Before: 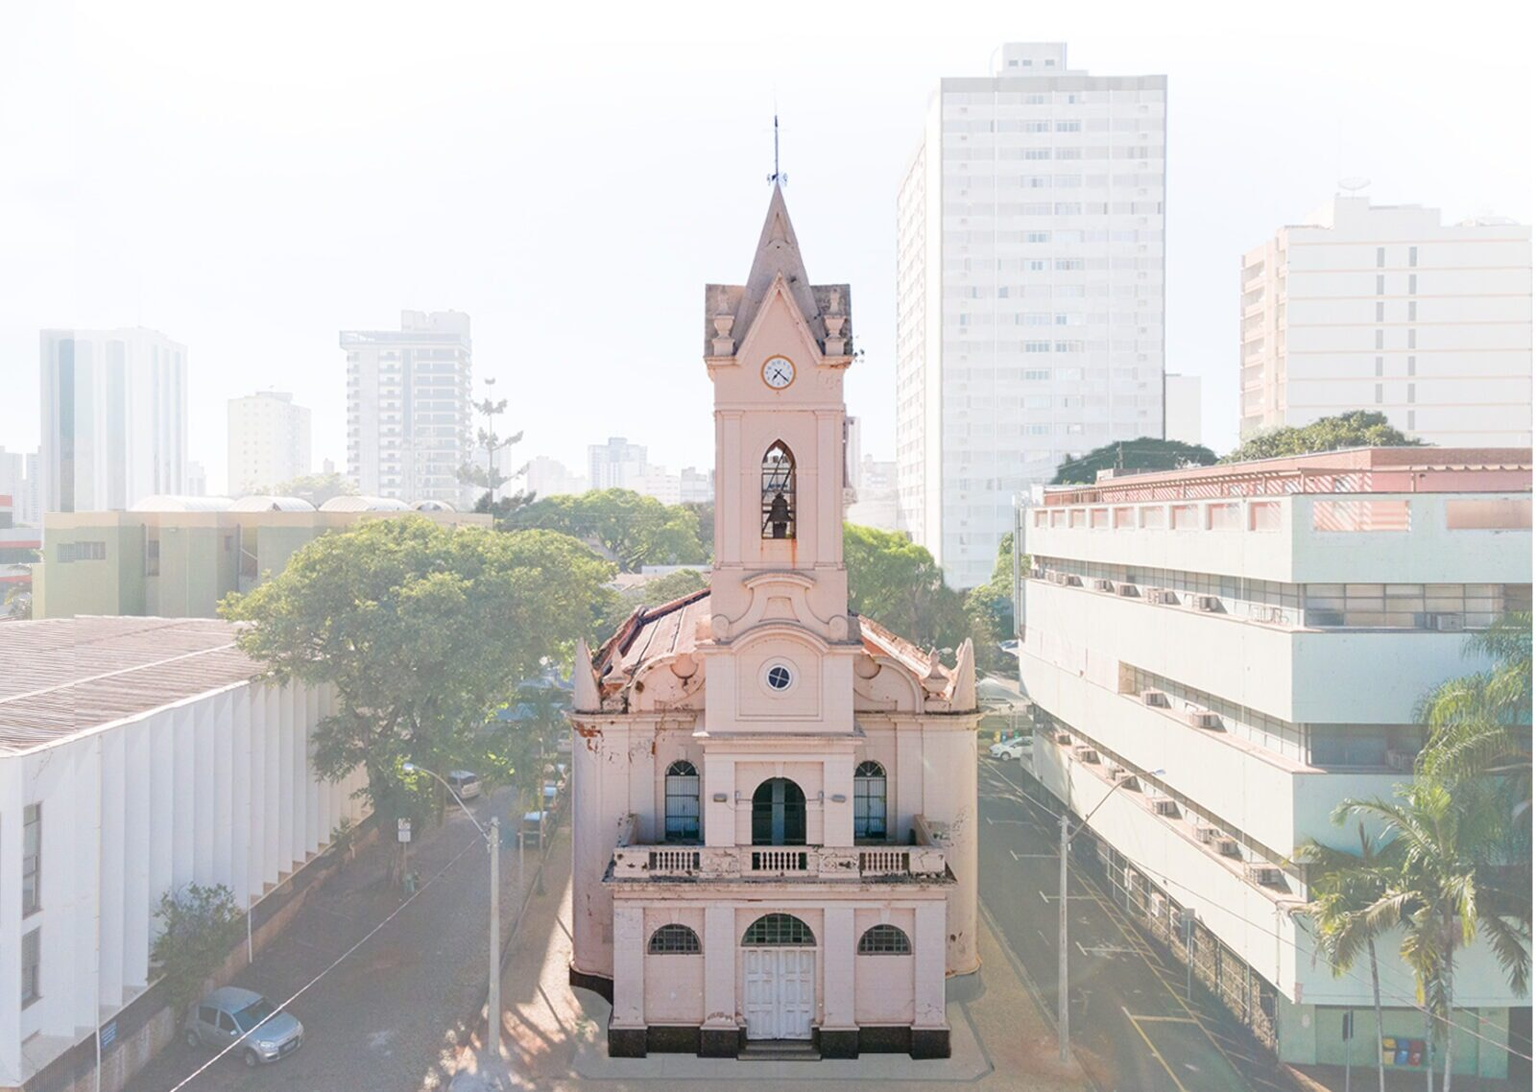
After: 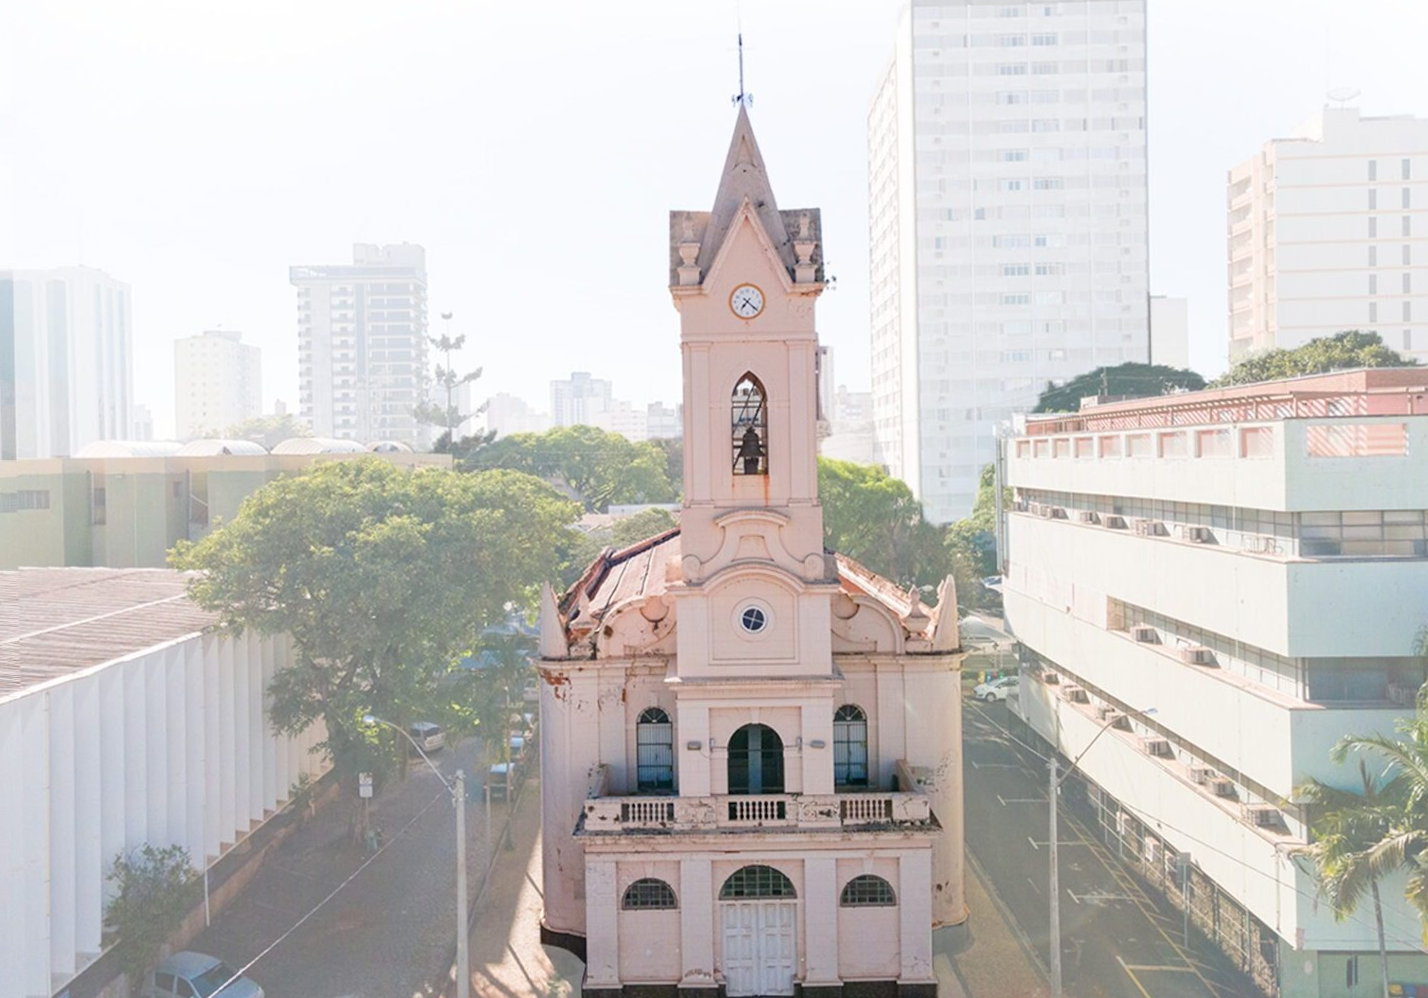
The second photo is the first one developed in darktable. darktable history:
crop: left 3.305%, top 6.436%, right 6.389%, bottom 3.258%
tone equalizer: on, module defaults
rotate and perspective: rotation -1°, crop left 0.011, crop right 0.989, crop top 0.025, crop bottom 0.975
